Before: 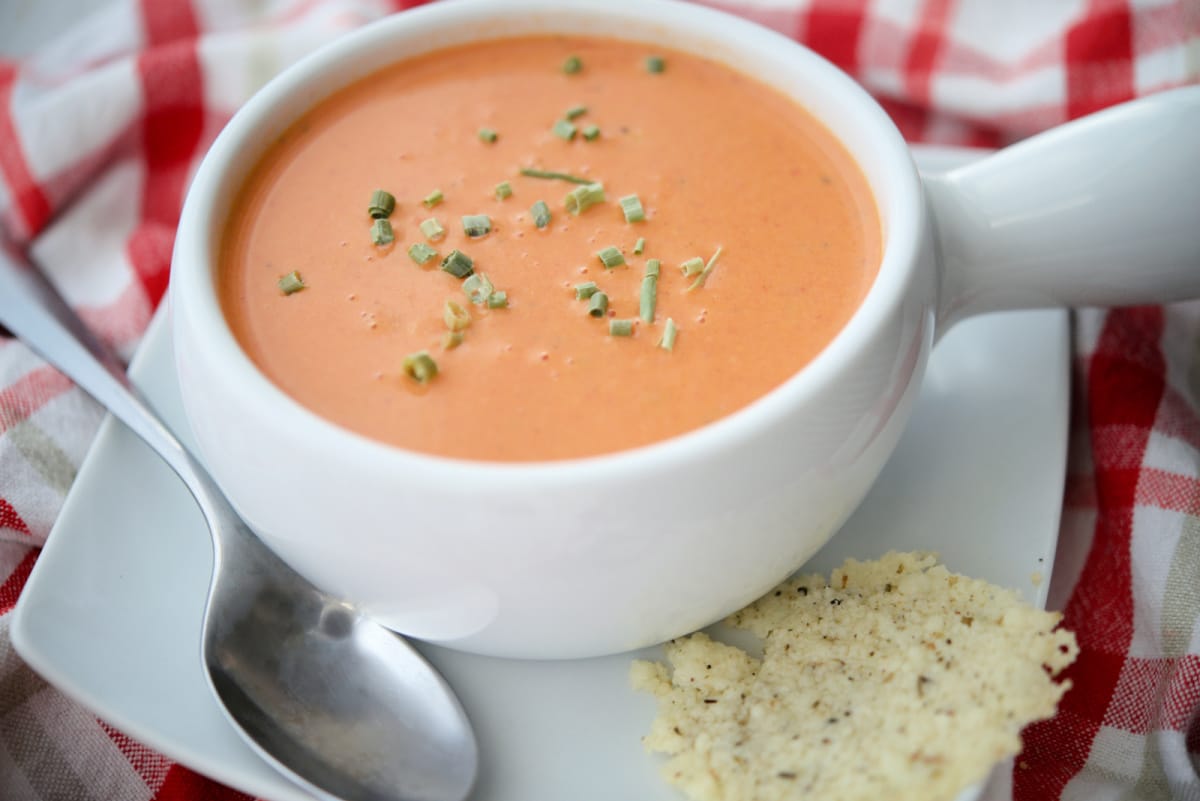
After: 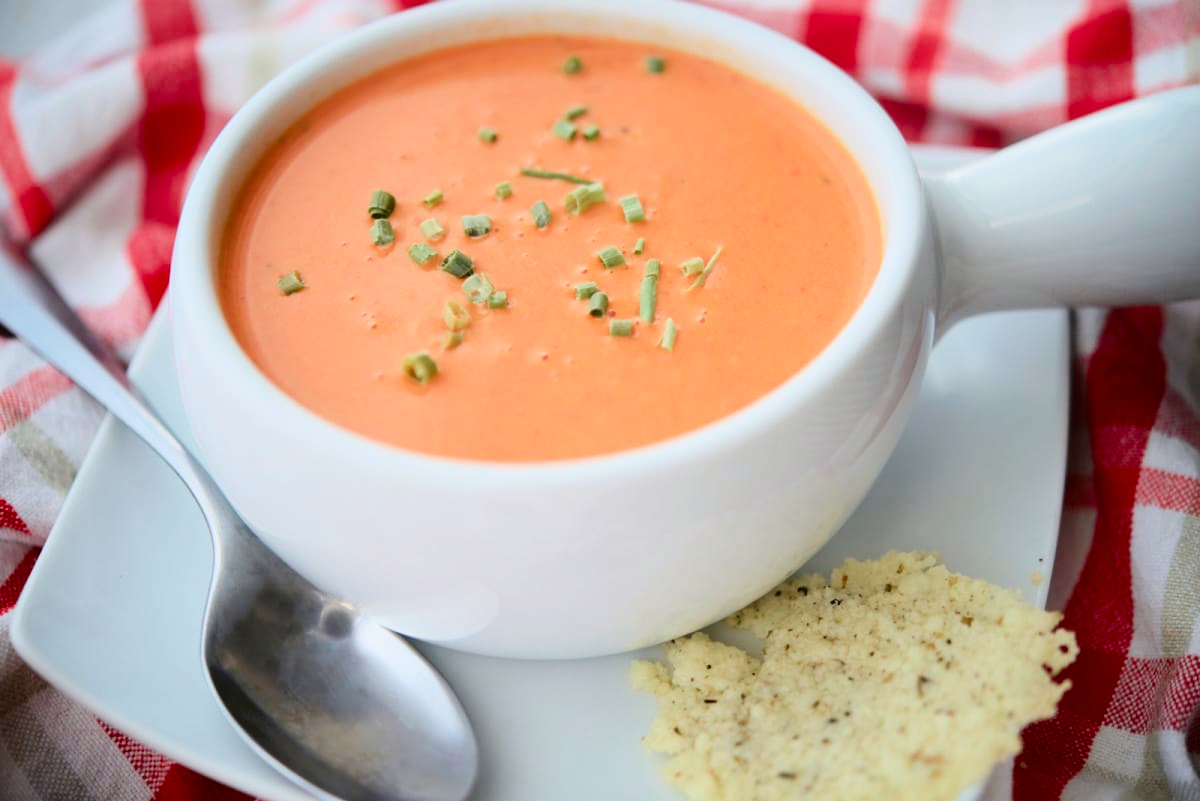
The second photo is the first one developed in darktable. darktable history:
tone curve: curves: ch0 [(0, 0.011) (0.139, 0.106) (0.295, 0.271) (0.499, 0.523) (0.739, 0.782) (0.857, 0.879) (1, 0.967)]; ch1 [(0, 0) (0.291, 0.229) (0.394, 0.365) (0.469, 0.456) (0.495, 0.497) (0.524, 0.53) (0.588, 0.62) (0.725, 0.779) (1, 1)]; ch2 [(0, 0) (0.125, 0.089) (0.35, 0.317) (0.437, 0.42) (0.502, 0.499) (0.537, 0.551) (0.613, 0.636) (1, 1)], color space Lab, independent channels, preserve colors none
